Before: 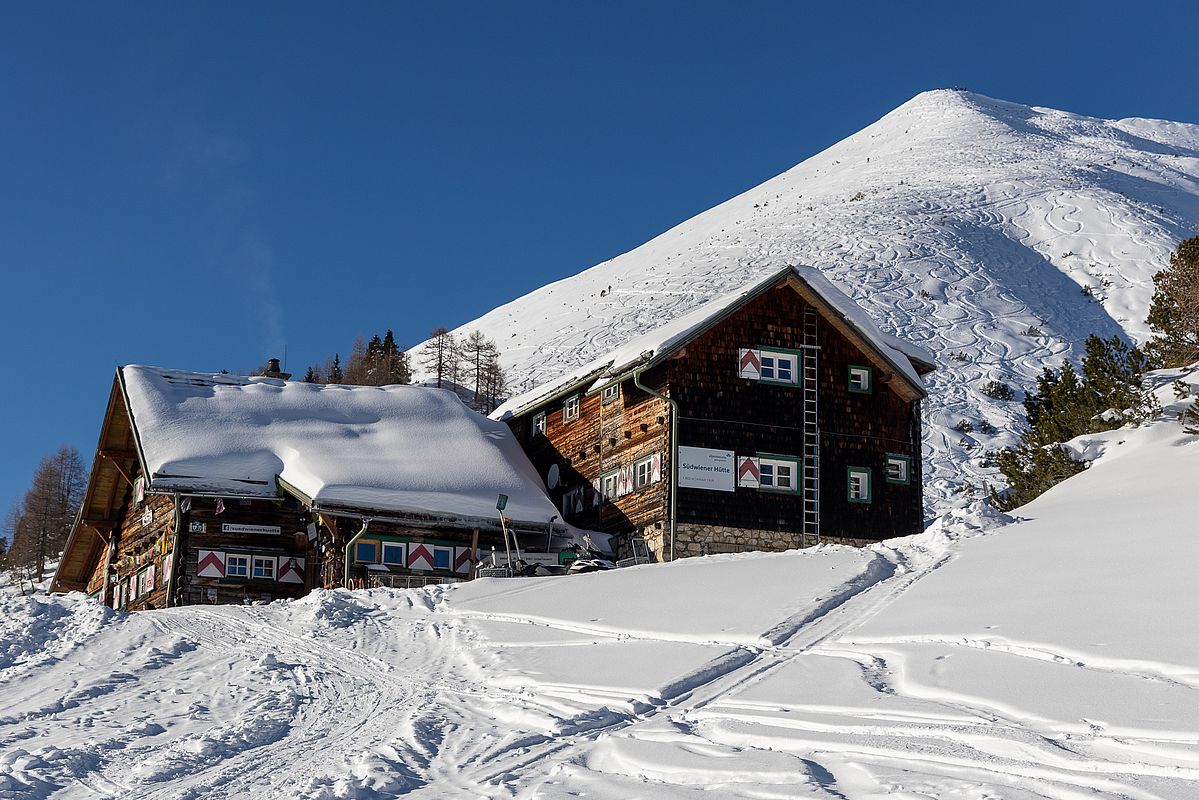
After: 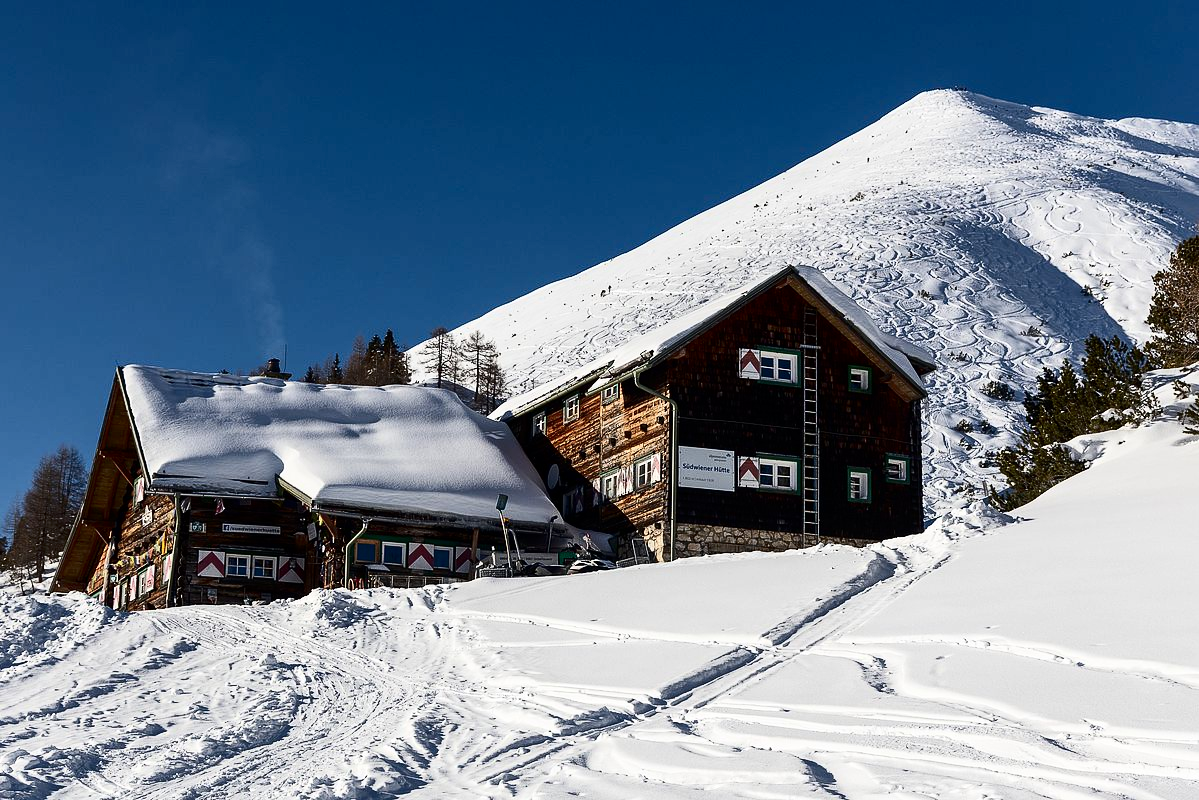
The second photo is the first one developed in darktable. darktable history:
exposure: compensate exposure bias true, compensate highlight preservation false
contrast brightness saturation: contrast 0.298
